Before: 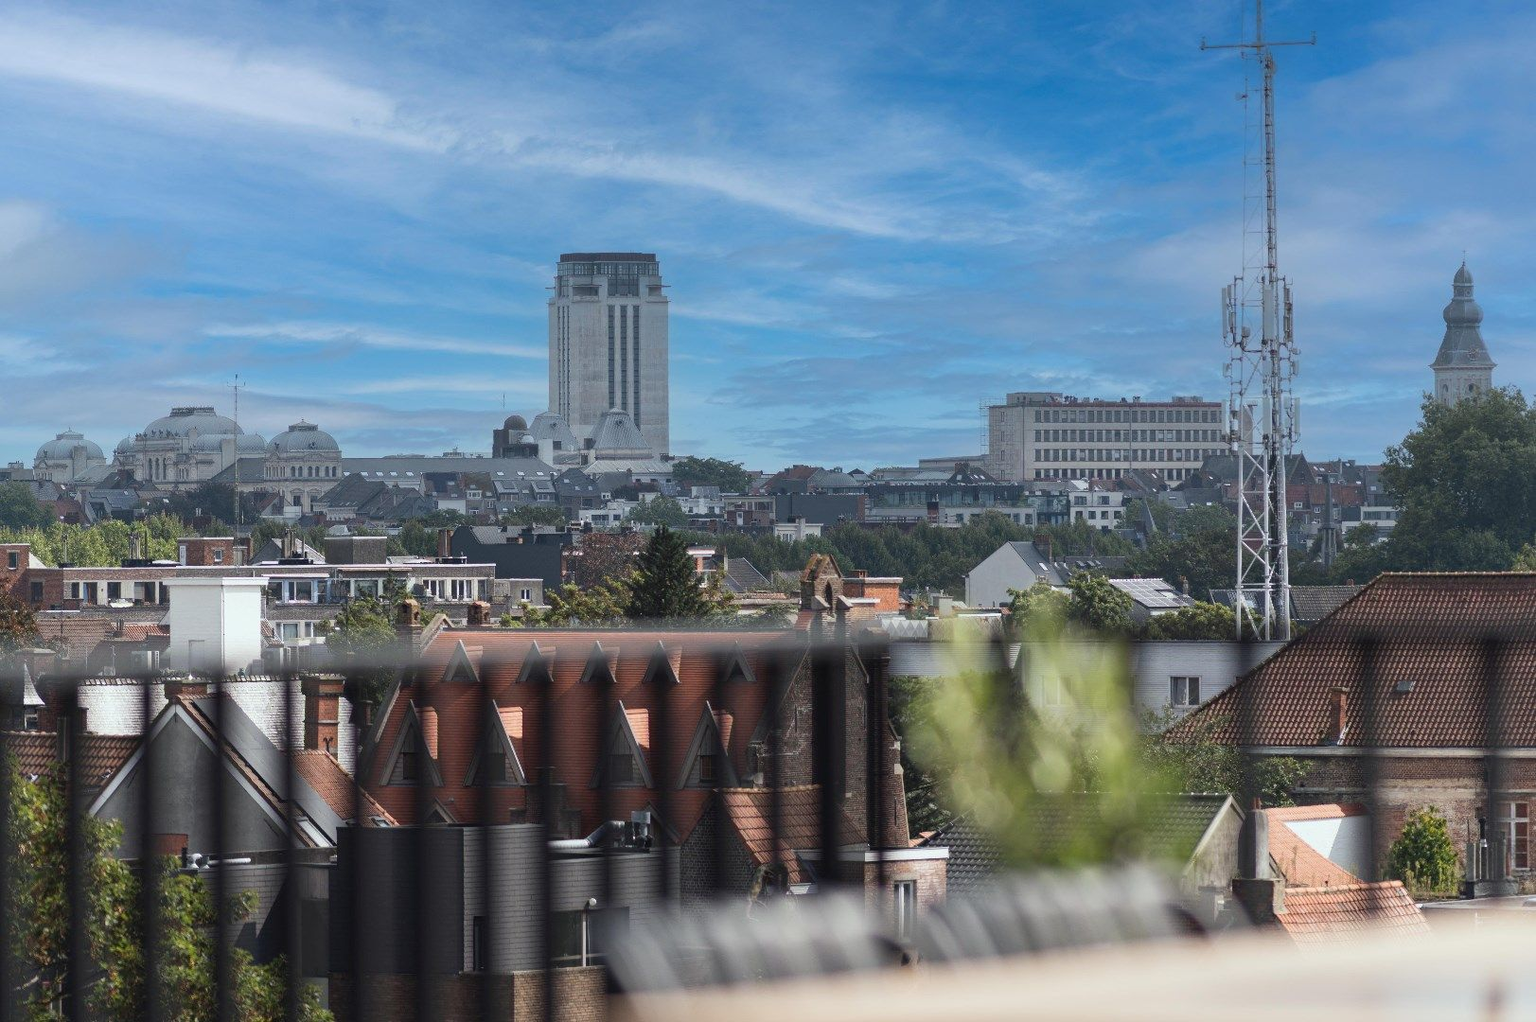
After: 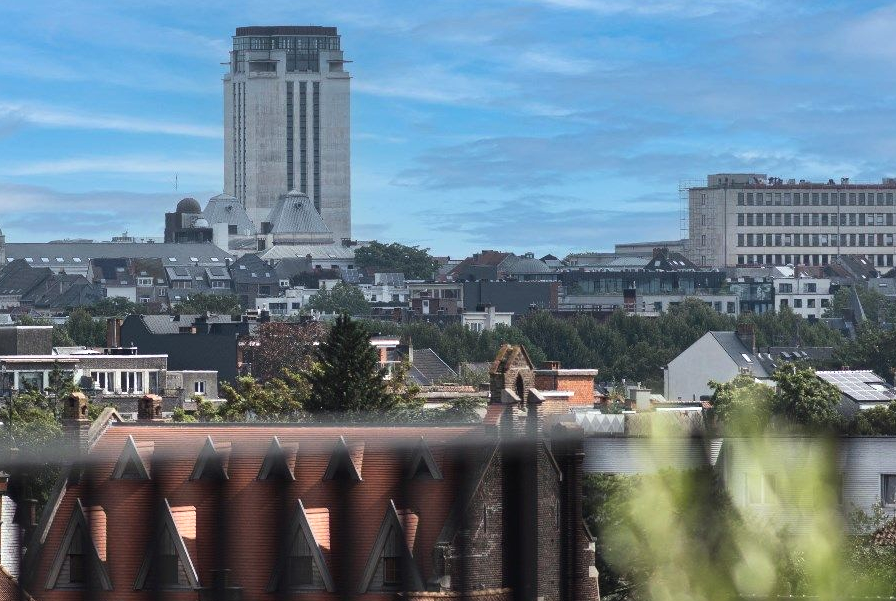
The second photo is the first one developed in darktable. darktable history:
tone equalizer: -8 EV -0.44 EV, -7 EV -0.363 EV, -6 EV -0.328 EV, -5 EV -0.191 EV, -3 EV 0.202 EV, -2 EV 0.346 EV, -1 EV 0.379 EV, +0 EV 0.418 EV, edges refinement/feathering 500, mask exposure compensation -1.57 EV, preserve details no
crop and rotate: left 21.958%, top 22.41%, right 22.827%, bottom 21.851%
